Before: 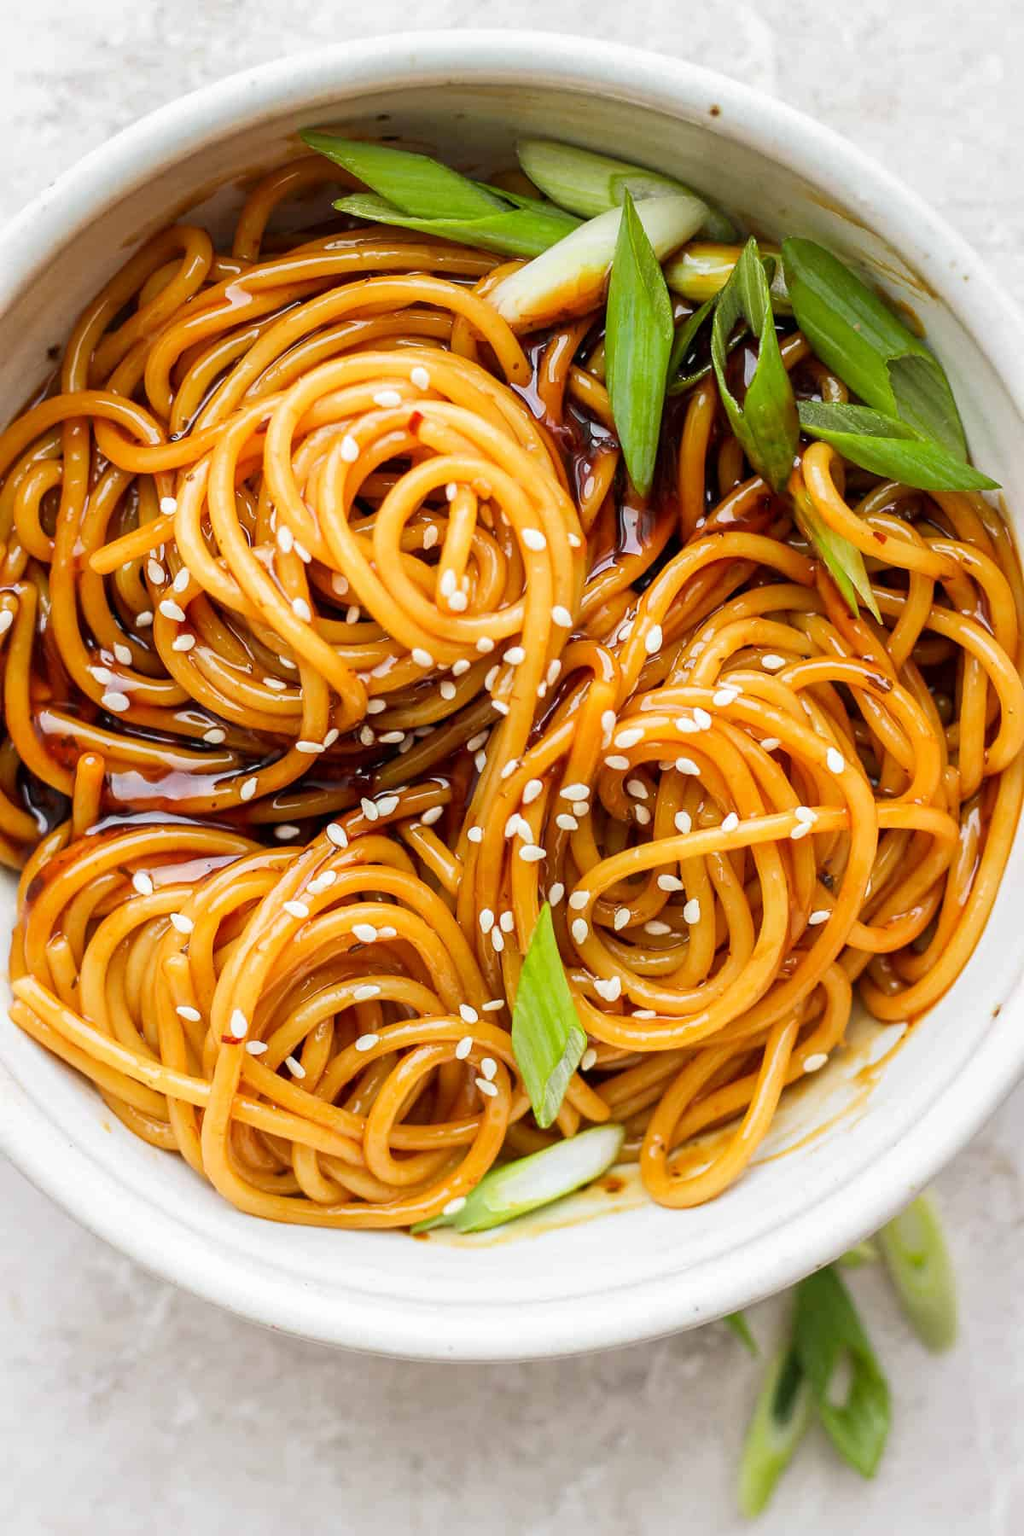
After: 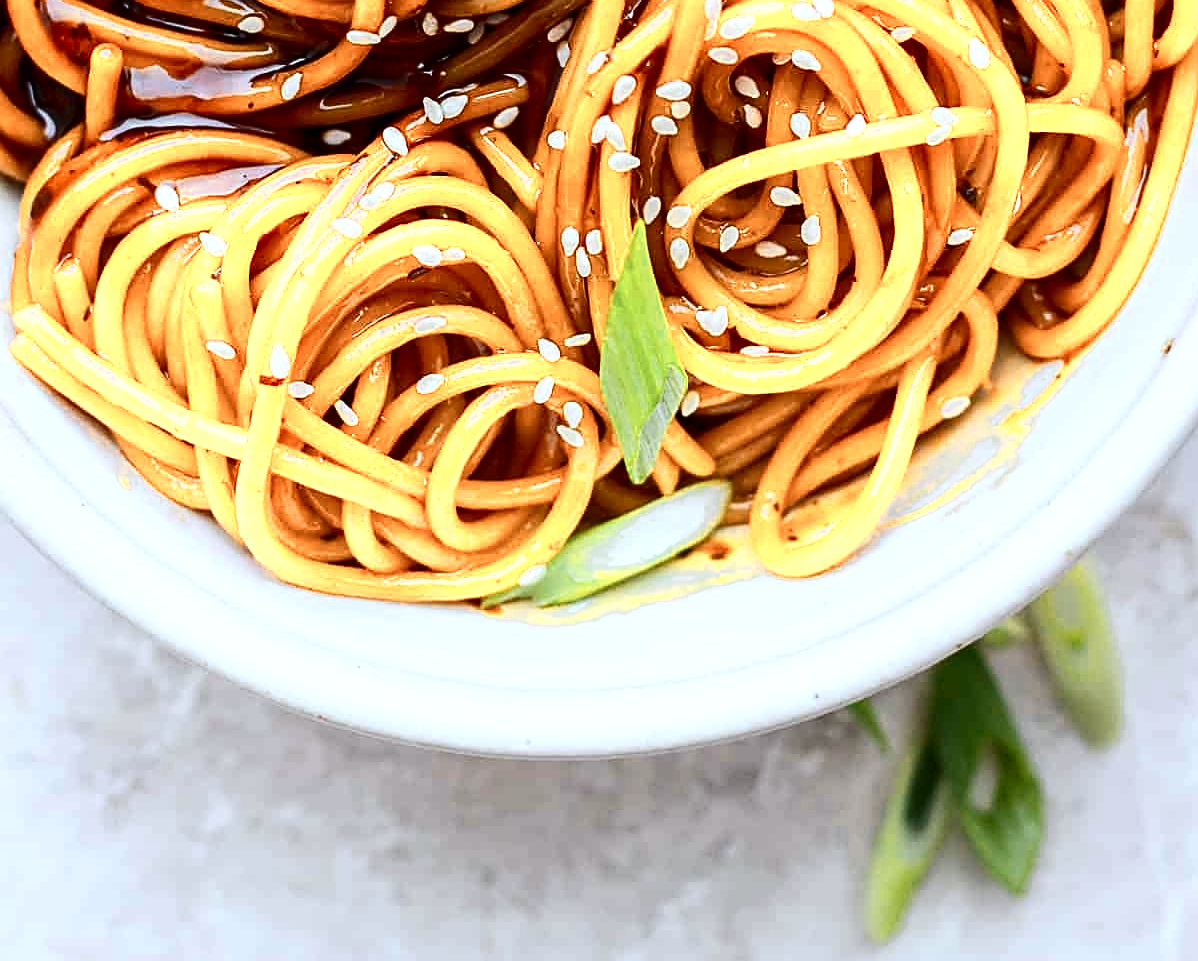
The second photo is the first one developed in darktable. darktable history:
crop and rotate: top 46.607%, right 0.088%
contrast brightness saturation: contrast 0.202, brightness -0.105, saturation 0.098
sharpen: on, module defaults
color zones: curves: ch0 [(0.018, 0.548) (0.197, 0.654) (0.425, 0.447) (0.605, 0.658) (0.732, 0.579)]; ch1 [(0.105, 0.531) (0.224, 0.531) (0.386, 0.39) (0.618, 0.456) (0.732, 0.456) (0.956, 0.421)]; ch2 [(0.039, 0.583) (0.215, 0.465) (0.399, 0.544) (0.465, 0.548) (0.614, 0.447) (0.724, 0.43) (0.882, 0.623) (0.956, 0.632)]
color calibration: x 0.367, y 0.379, temperature 4406.56 K
